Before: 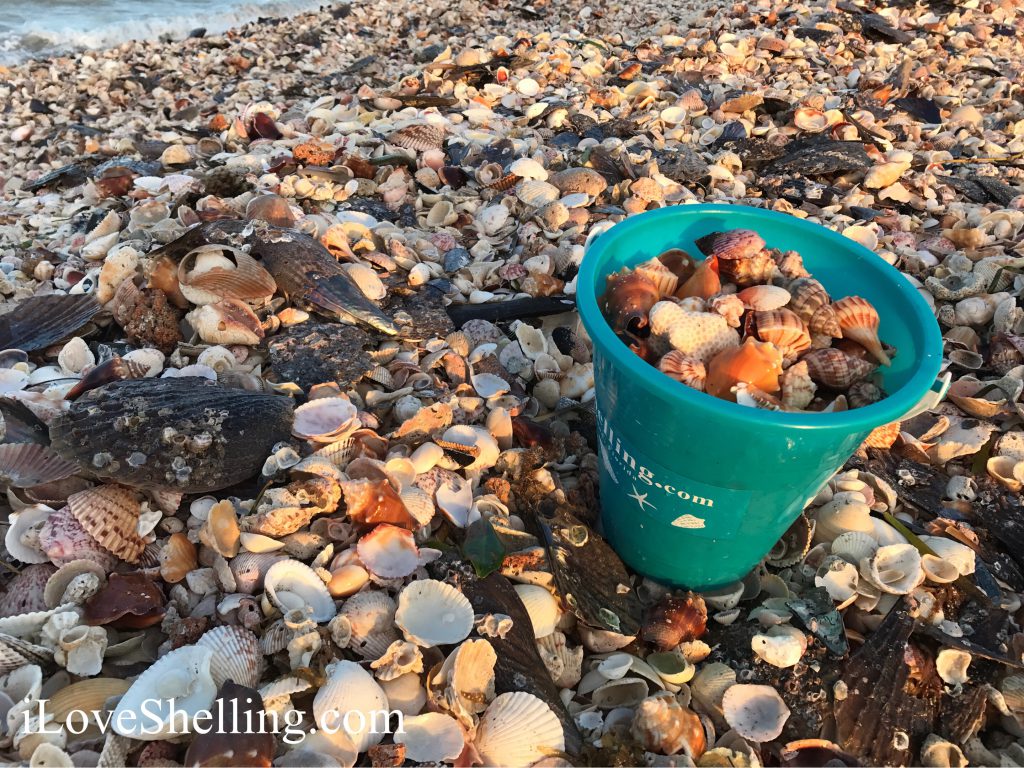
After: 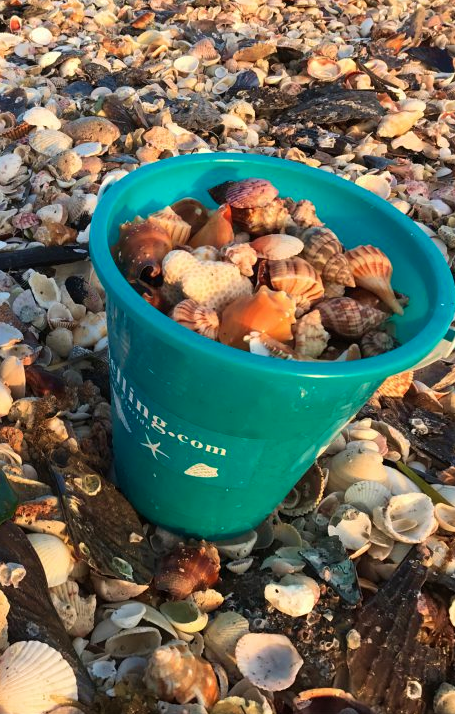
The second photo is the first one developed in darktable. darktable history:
velvia: on, module defaults
crop: left 47.628%, top 6.643%, right 7.874%
